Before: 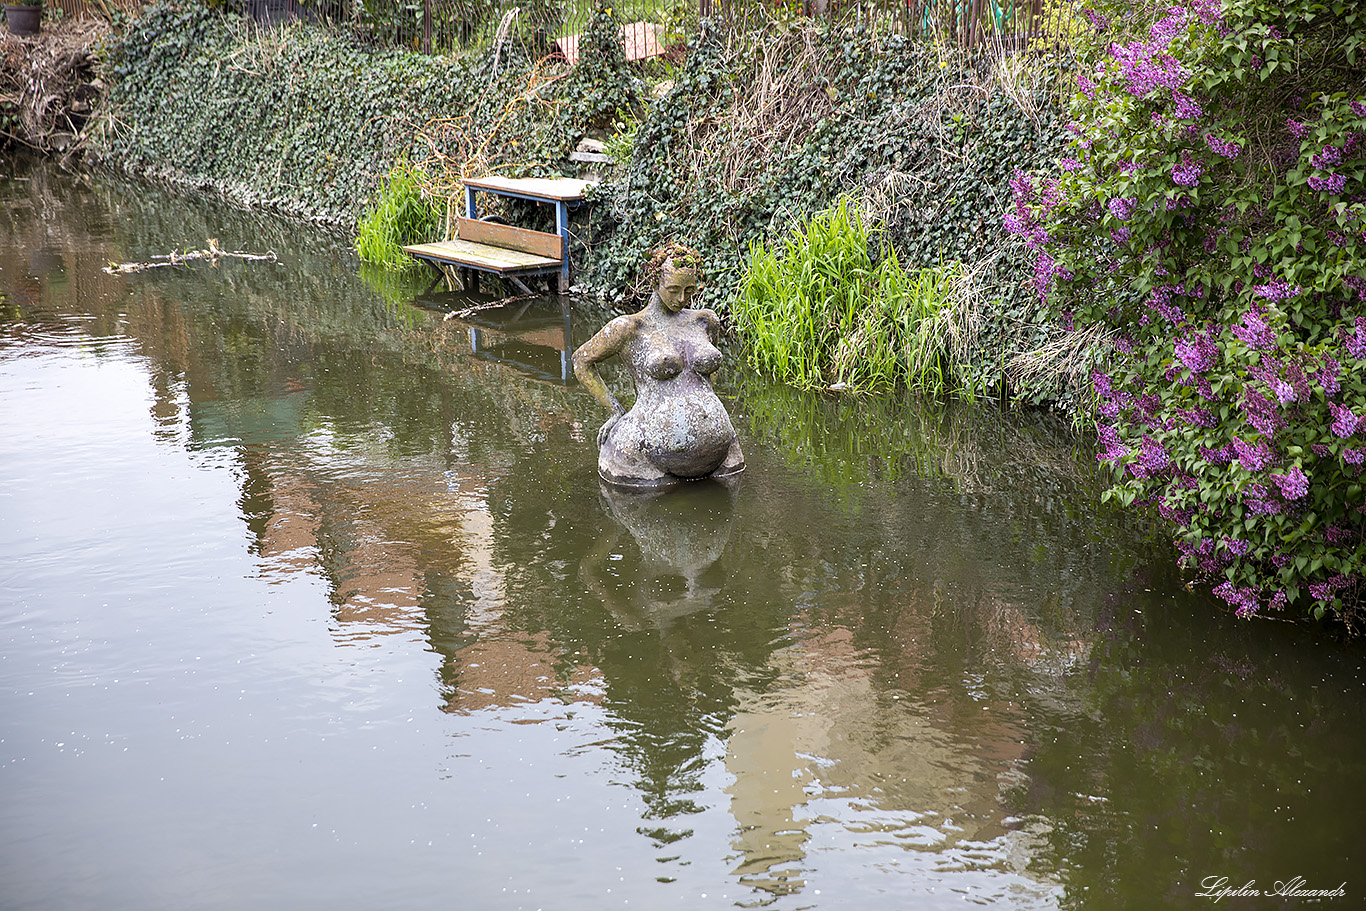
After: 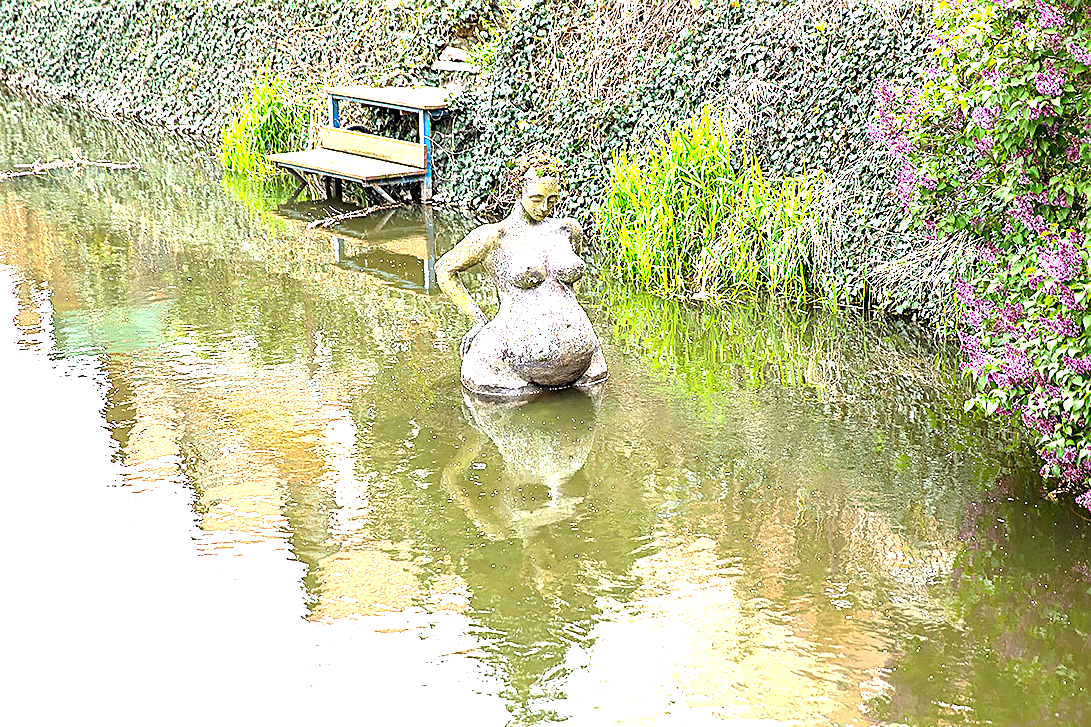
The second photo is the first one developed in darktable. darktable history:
crop and rotate: left 10.071%, top 10.071%, right 10.02%, bottom 10.02%
exposure: black level correction 0, exposure 1.2 EV, compensate exposure bias true, compensate highlight preservation false
color correction: highlights a* -4.28, highlights b* 6.53
sharpen: on, module defaults
